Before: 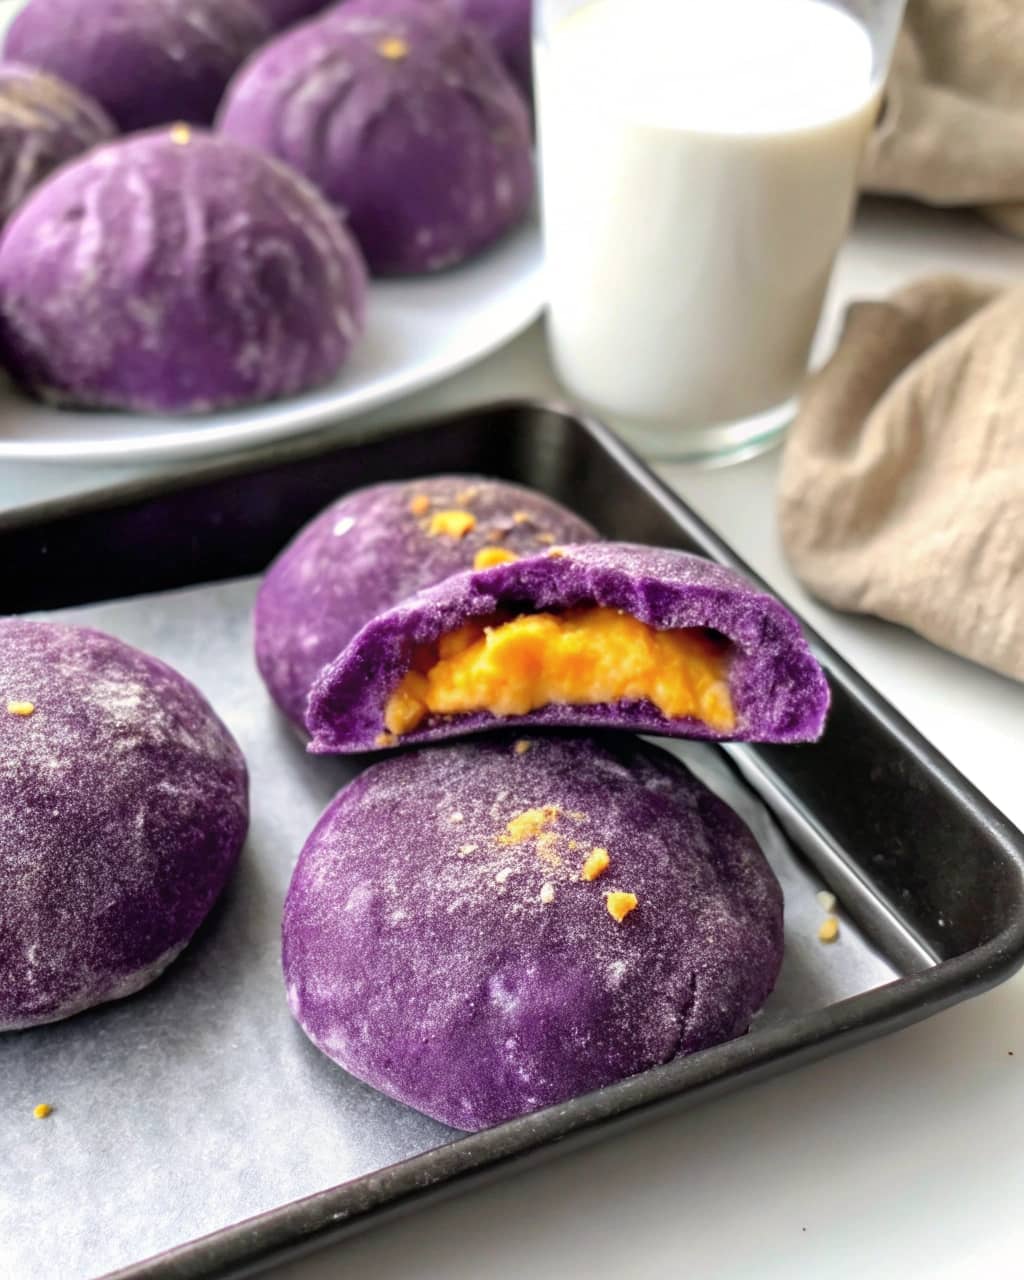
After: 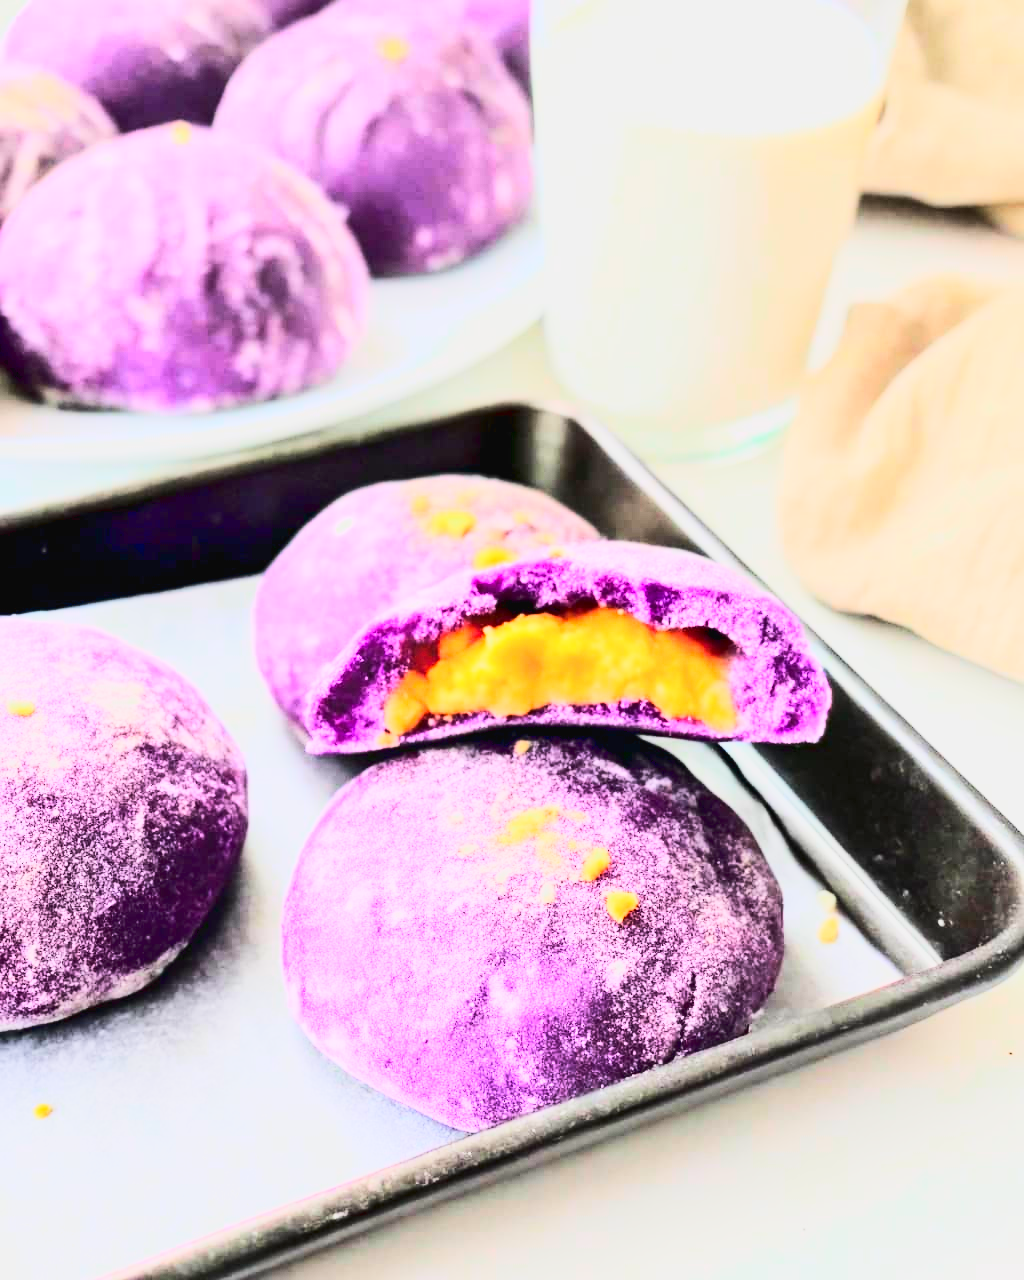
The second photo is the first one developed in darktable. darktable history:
exposure: black level correction 0.001, exposure 0.3 EV, compensate highlight preservation false
base curve: curves: ch0 [(0, 0) (0.025, 0.046) (0.112, 0.277) (0.467, 0.74) (0.814, 0.929) (1, 0.942)]
tone curve: curves: ch0 [(0, 0.026) (0.146, 0.158) (0.272, 0.34) (0.434, 0.625) (0.676, 0.871) (0.994, 0.955)], color space Lab, linked channels, preserve colors none
